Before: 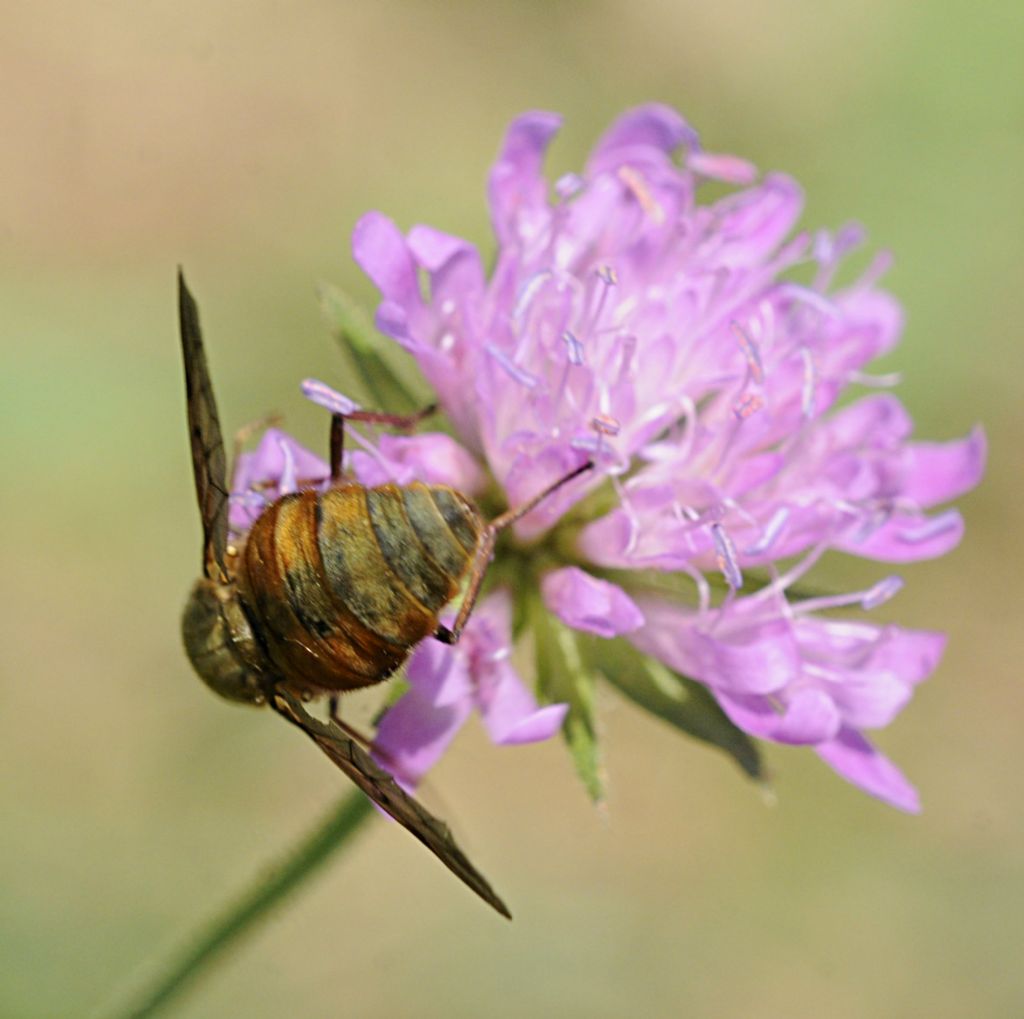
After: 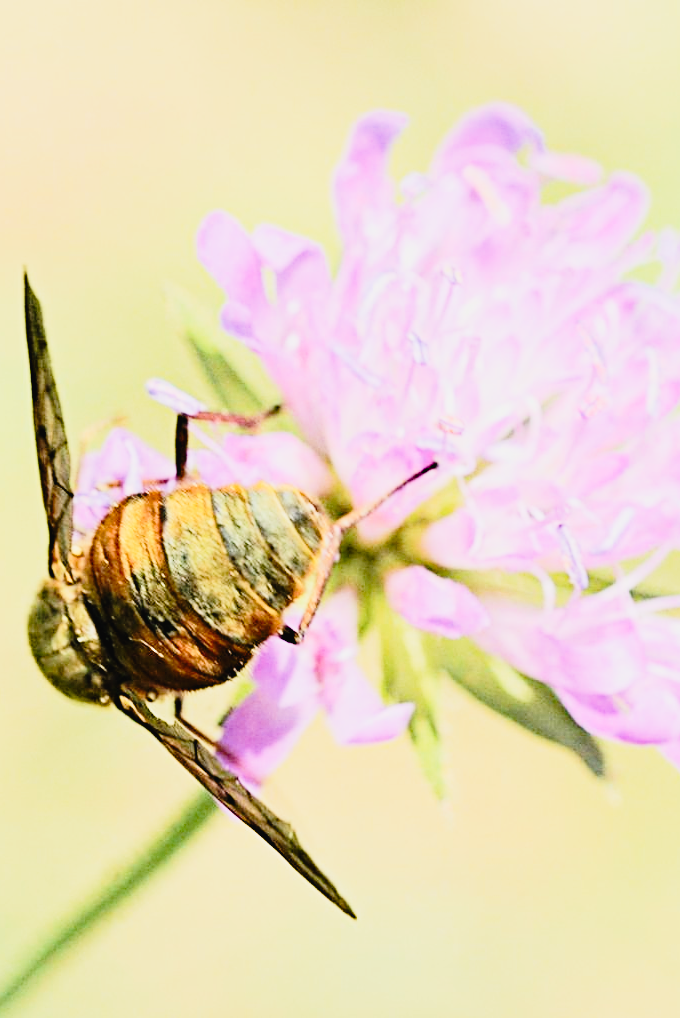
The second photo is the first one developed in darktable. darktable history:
tone equalizer: -8 EV -0.002 EV, -7 EV 0.004 EV, -6 EV -0.044 EV, -5 EV 0.012 EV, -4 EV -0.019 EV, -3 EV 0.032 EV, -2 EV -0.05 EV, -1 EV -0.309 EV, +0 EV -0.586 EV, edges refinement/feathering 500, mask exposure compensation -1.57 EV, preserve details no
crop and rotate: left 15.169%, right 18.342%
sharpen: on, module defaults
haze removal: compatibility mode true, adaptive false
filmic rgb: middle gray luminance 29.93%, black relative exposure -9.04 EV, white relative exposure 6.98 EV, target black luminance 0%, hardness 2.93, latitude 2.08%, contrast 0.96, highlights saturation mix 3.96%, shadows ↔ highlights balance 11.66%
tone curve: curves: ch0 [(0, 0.021) (0.049, 0.044) (0.157, 0.131) (0.359, 0.419) (0.469, 0.544) (0.634, 0.722) (0.839, 0.909) (0.998, 0.978)]; ch1 [(0, 0) (0.437, 0.408) (0.472, 0.47) (0.502, 0.503) (0.527, 0.53) (0.564, 0.573) (0.614, 0.654) (0.669, 0.748) (0.859, 0.899) (1, 1)]; ch2 [(0, 0) (0.33, 0.301) (0.421, 0.443) (0.487, 0.504) (0.502, 0.509) (0.535, 0.537) (0.565, 0.595) (0.608, 0.667) (1, 1)], preserve colors none
exposure: black level correction 0, exposure 1.278 EV, compensate highlight preservation false
contrast brightness saturation: contrast 0.243, brightness 0.095
